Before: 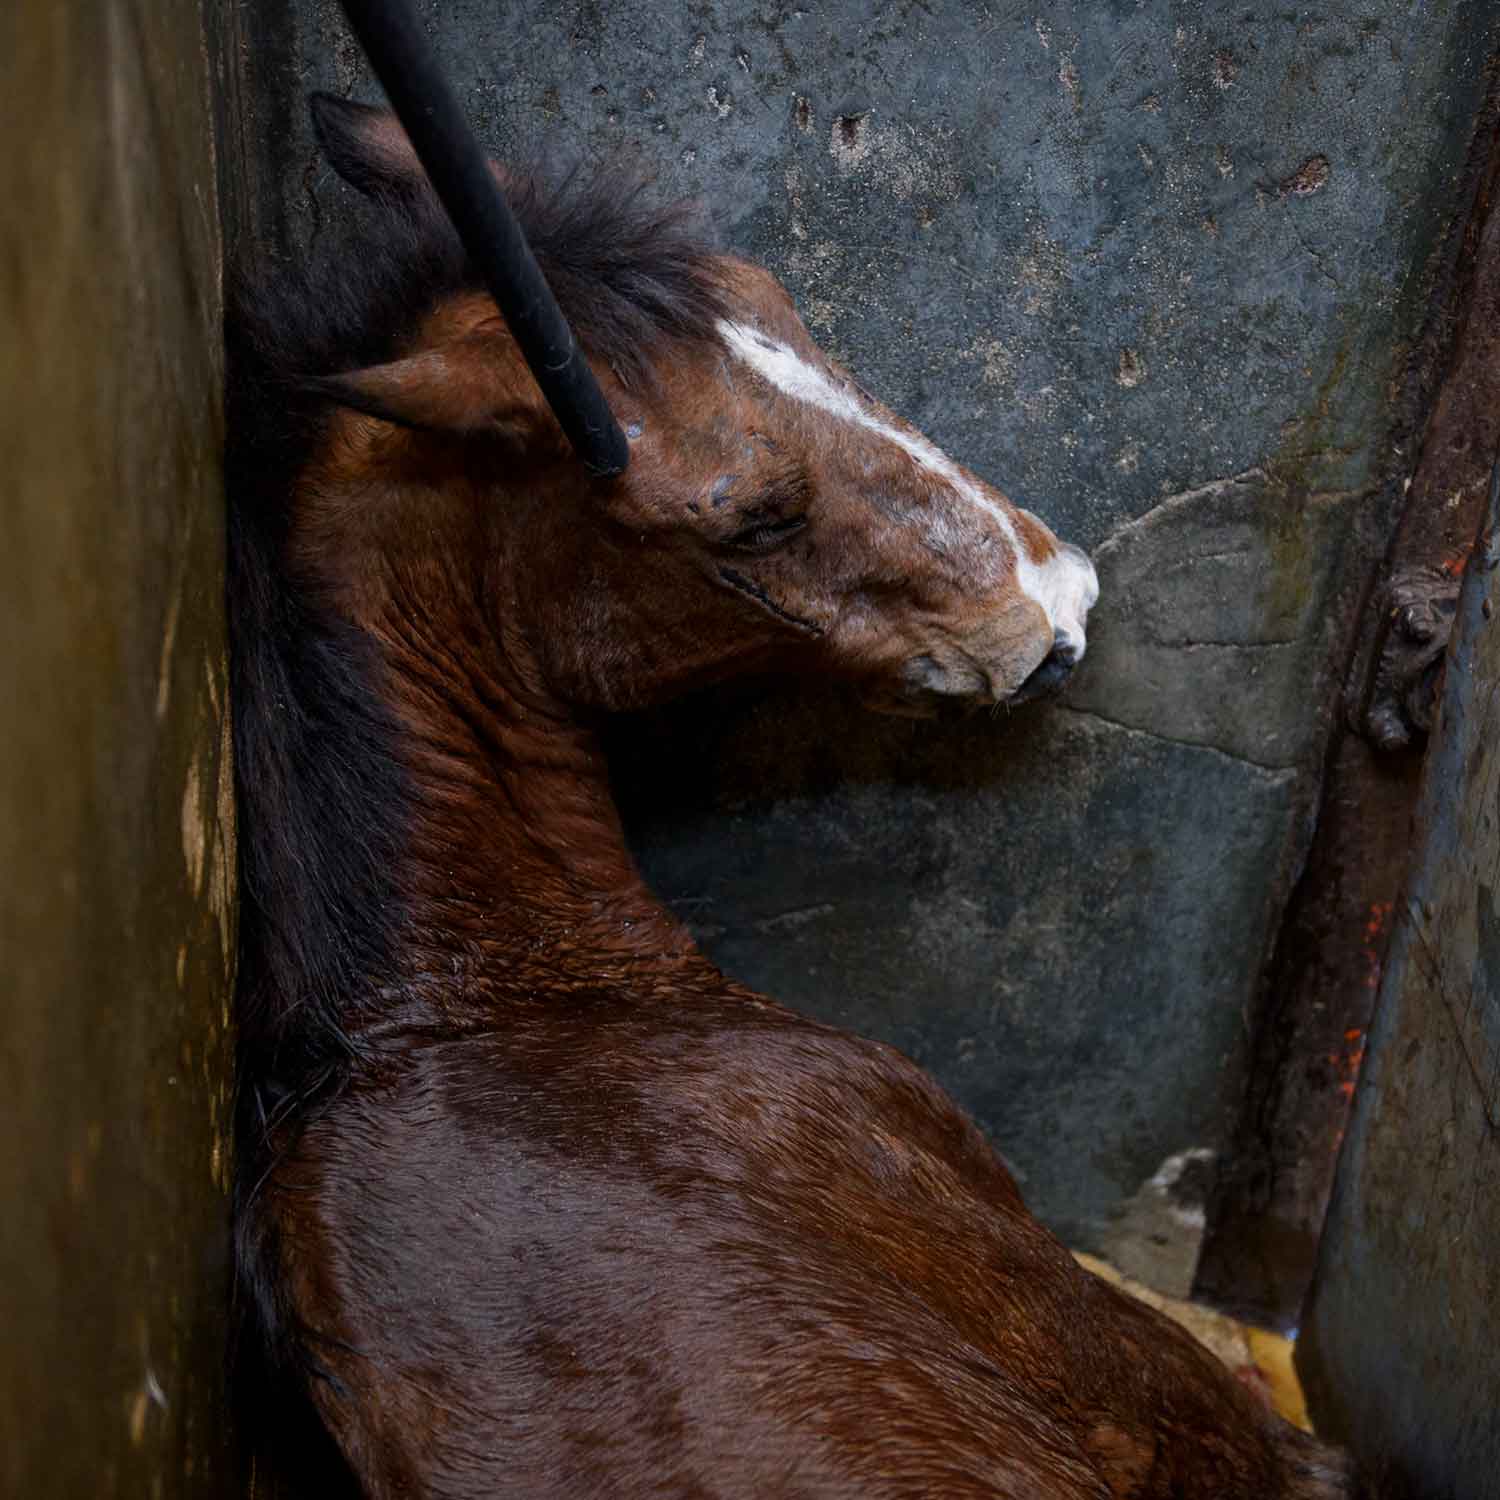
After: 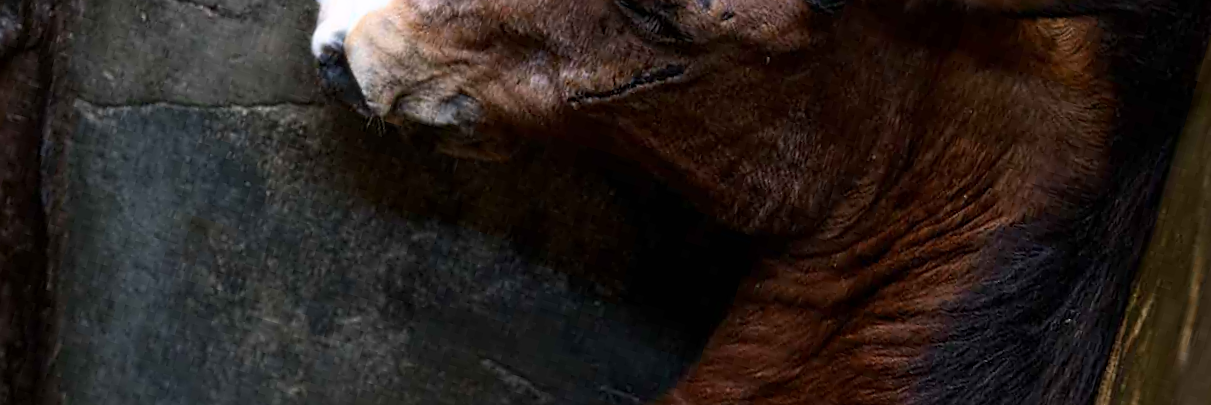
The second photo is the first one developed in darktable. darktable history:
bloom: size 0%, threshold 54.82%, strength 8.31%
crop and rotate: angle 16.12°, top 30.835%, bottom 35.653%
sharpen: on, module defaults
